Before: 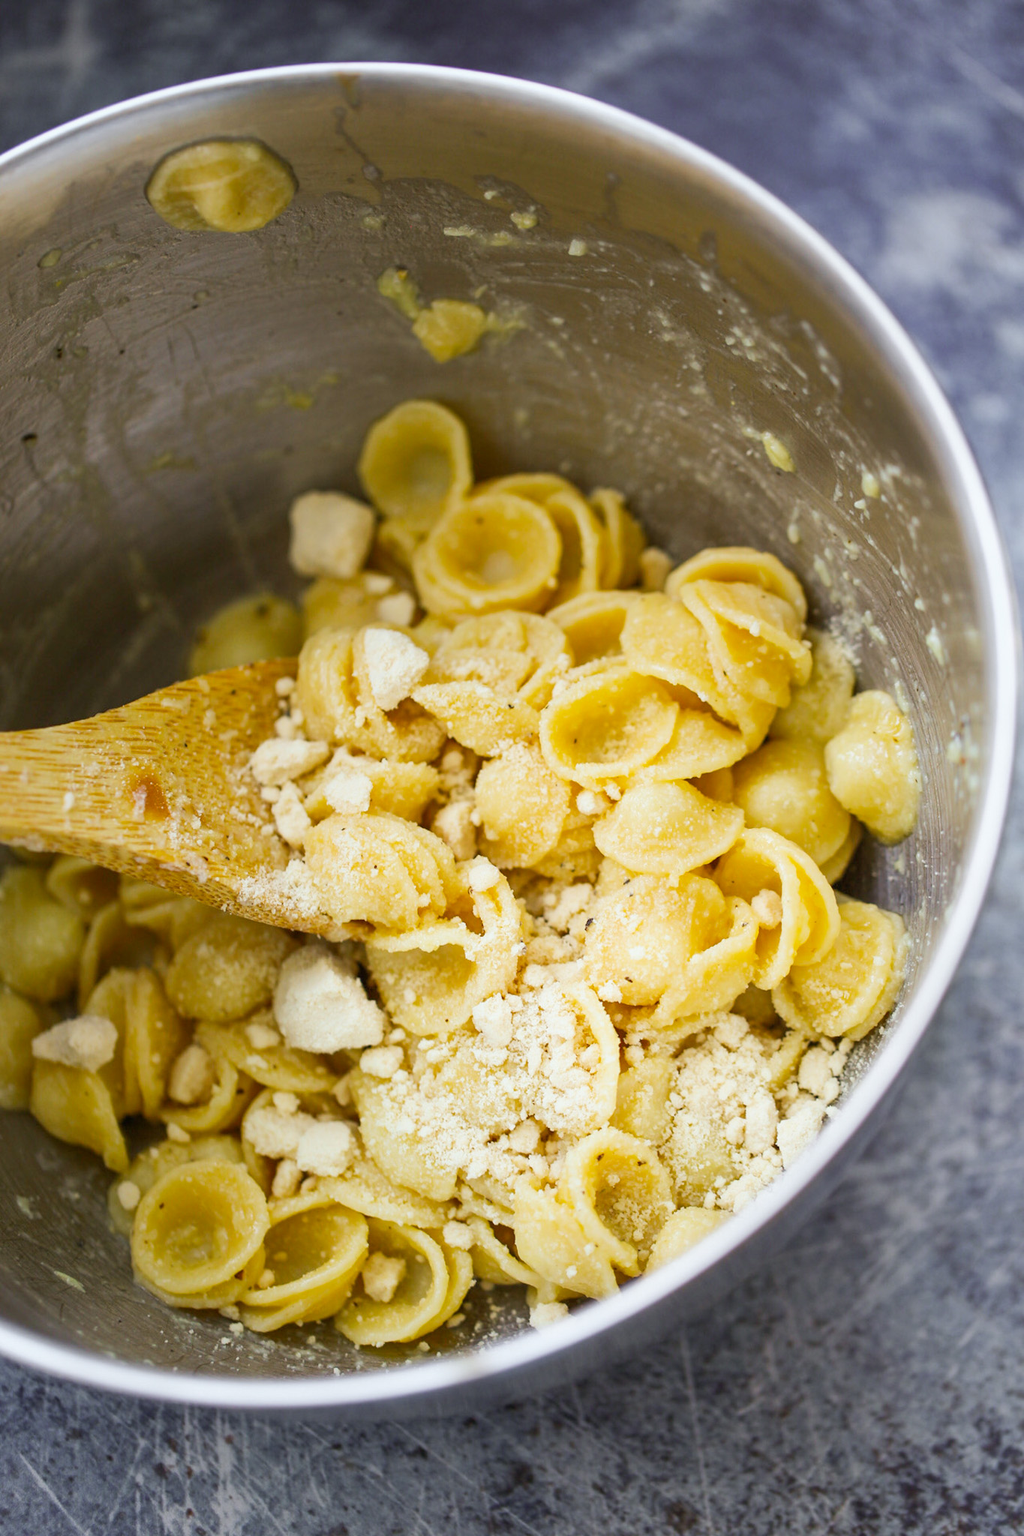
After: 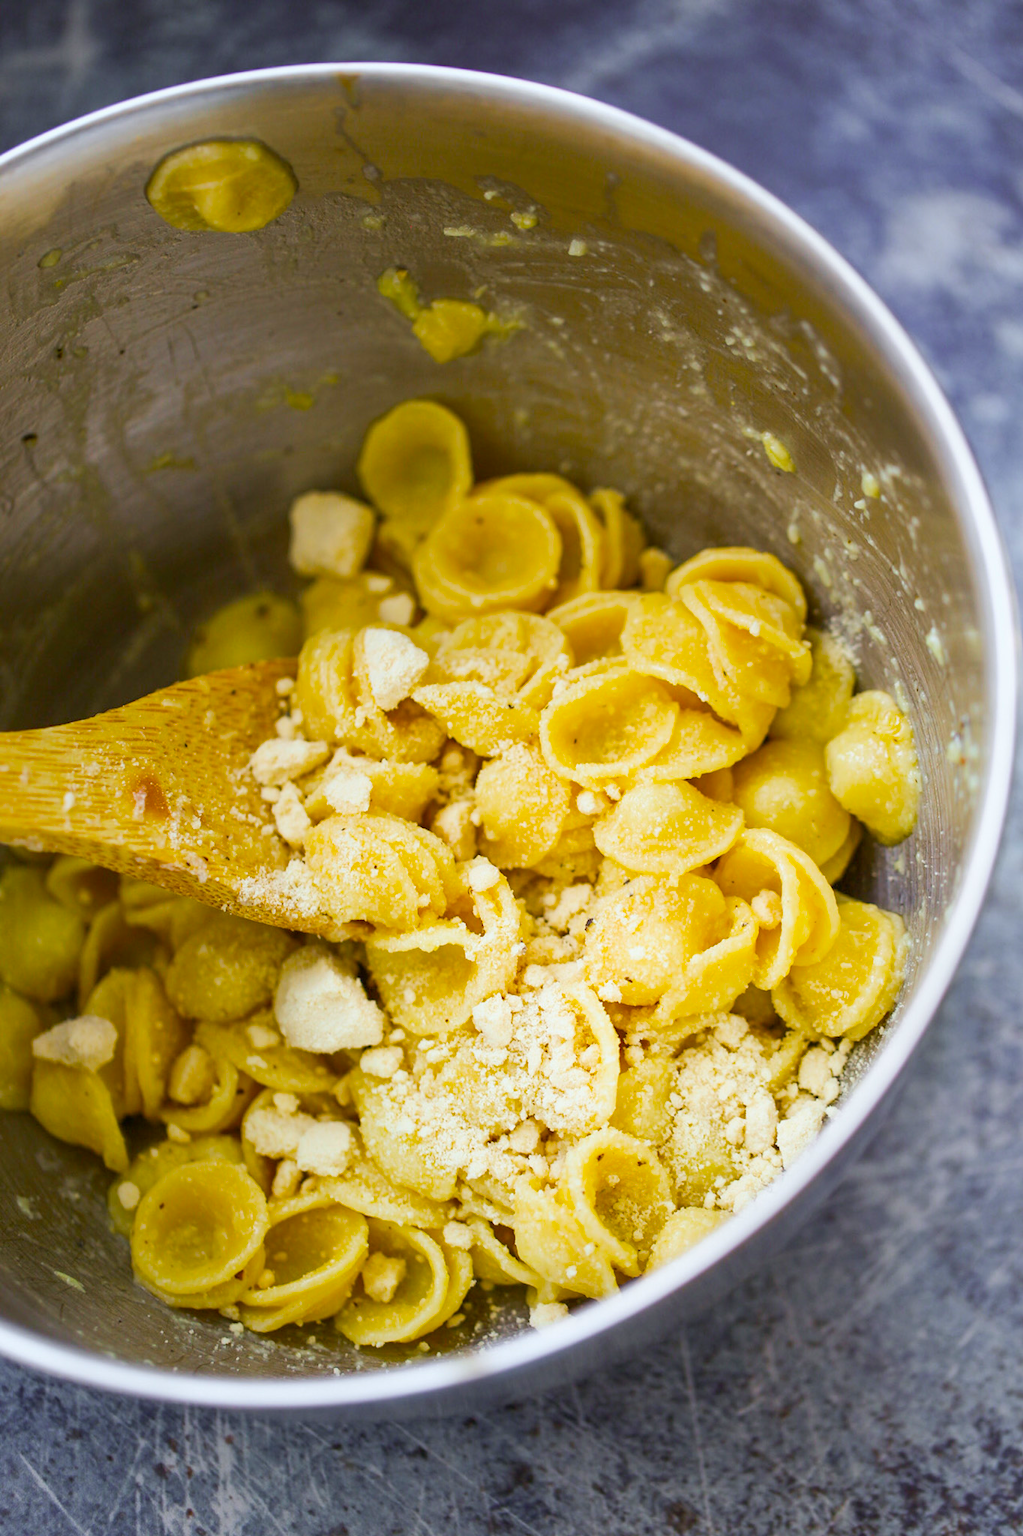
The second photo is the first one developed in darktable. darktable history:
color balance rgb: perceptual saturation grading › global saturation 30%, global vibrance 20%
exposure: compensate highlight preservation false
